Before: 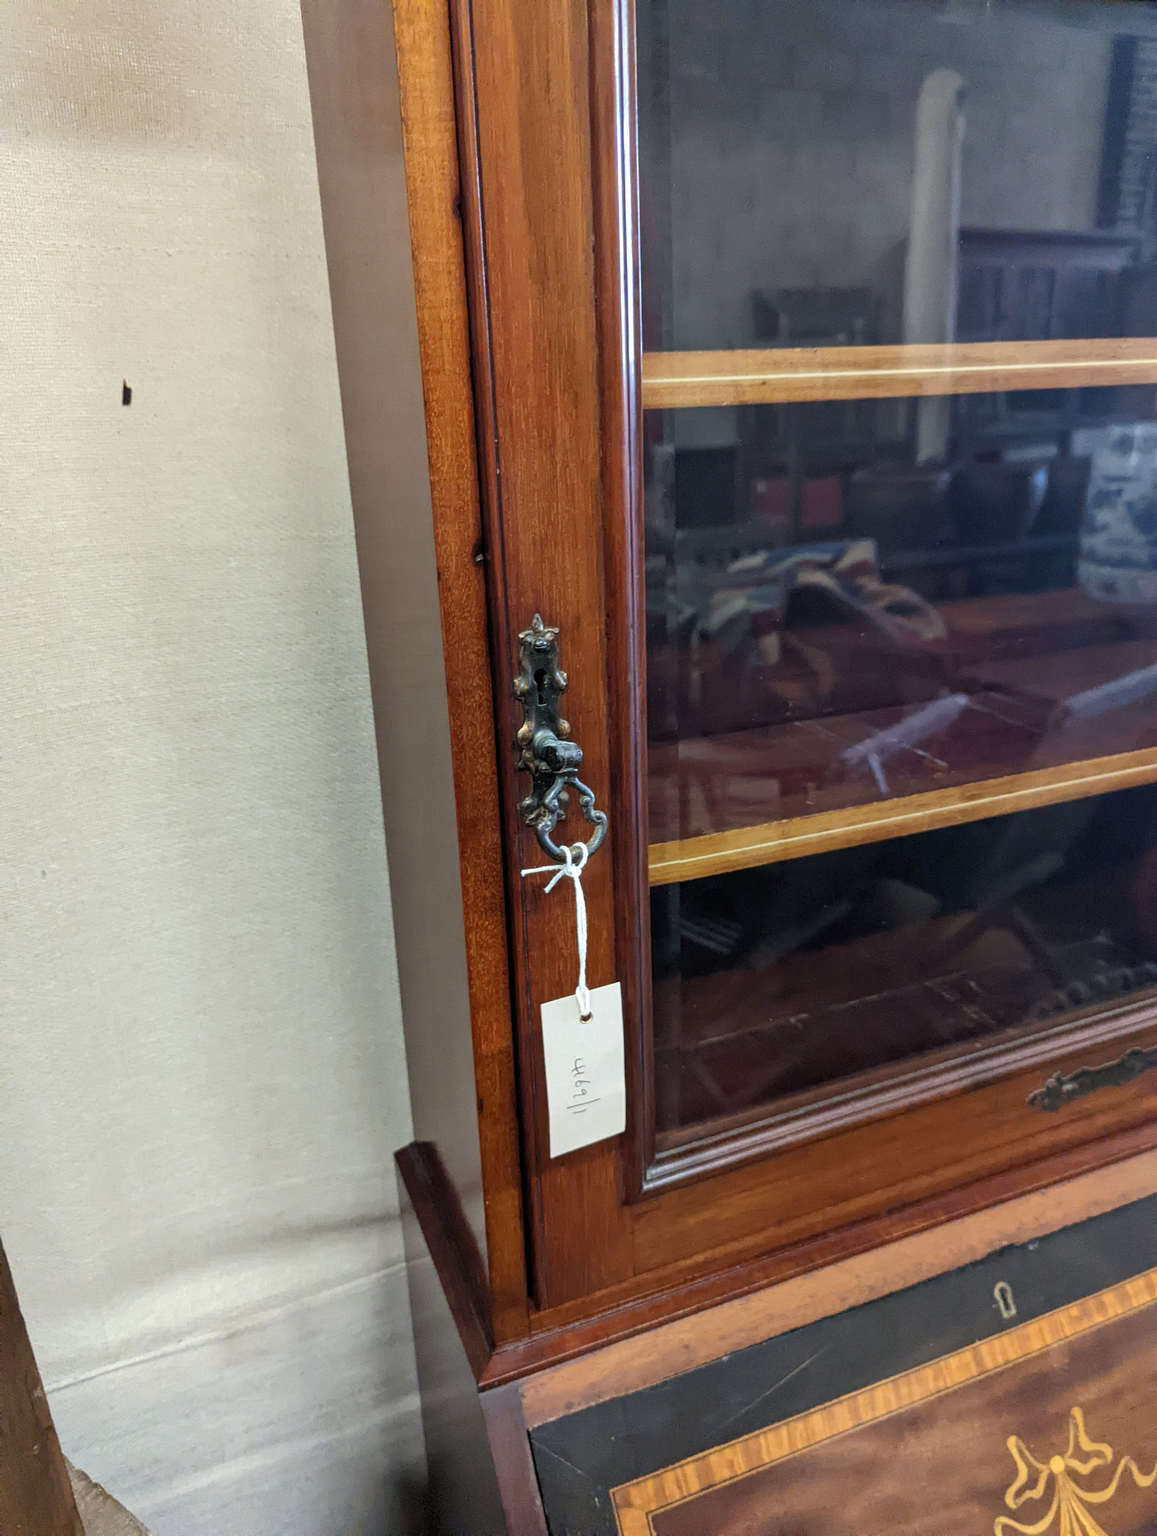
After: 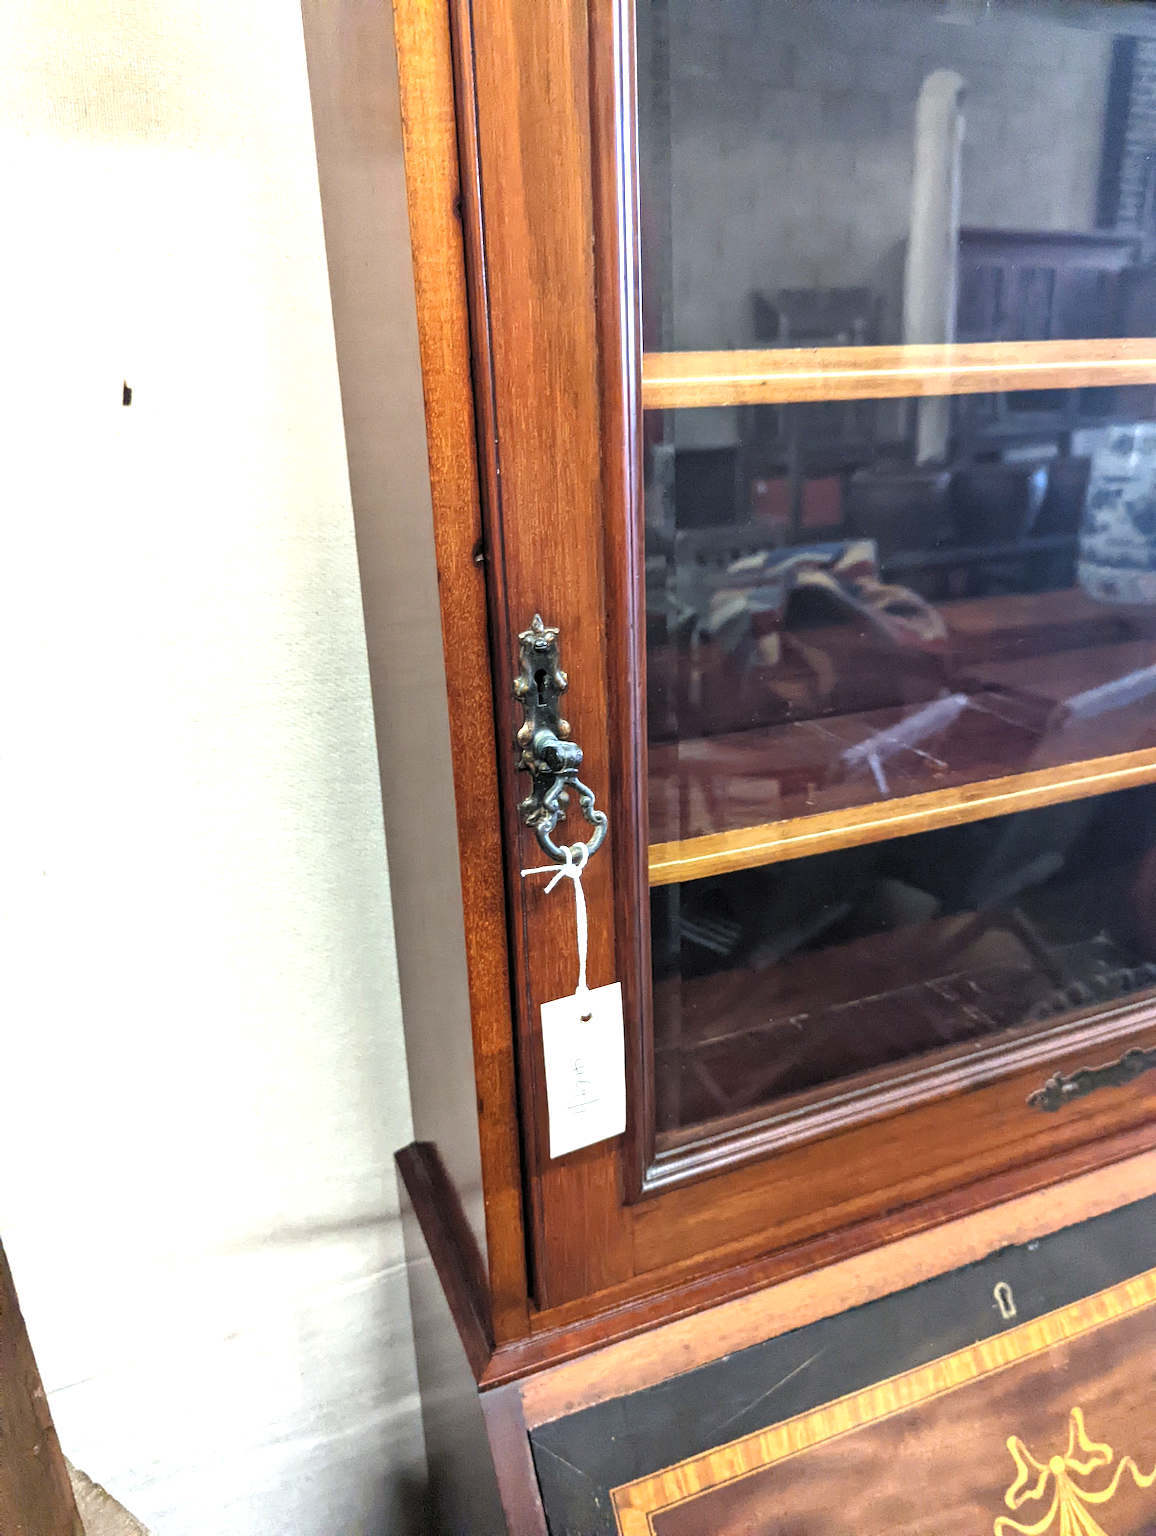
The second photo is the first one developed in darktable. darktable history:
exposure: black level correction -0.002, exposure 1.115 EV, compensate highlight preservation false
levels: mode automatic, black 0.023%, white 99.97%, levels [0.062, 0.494, 0.925]
